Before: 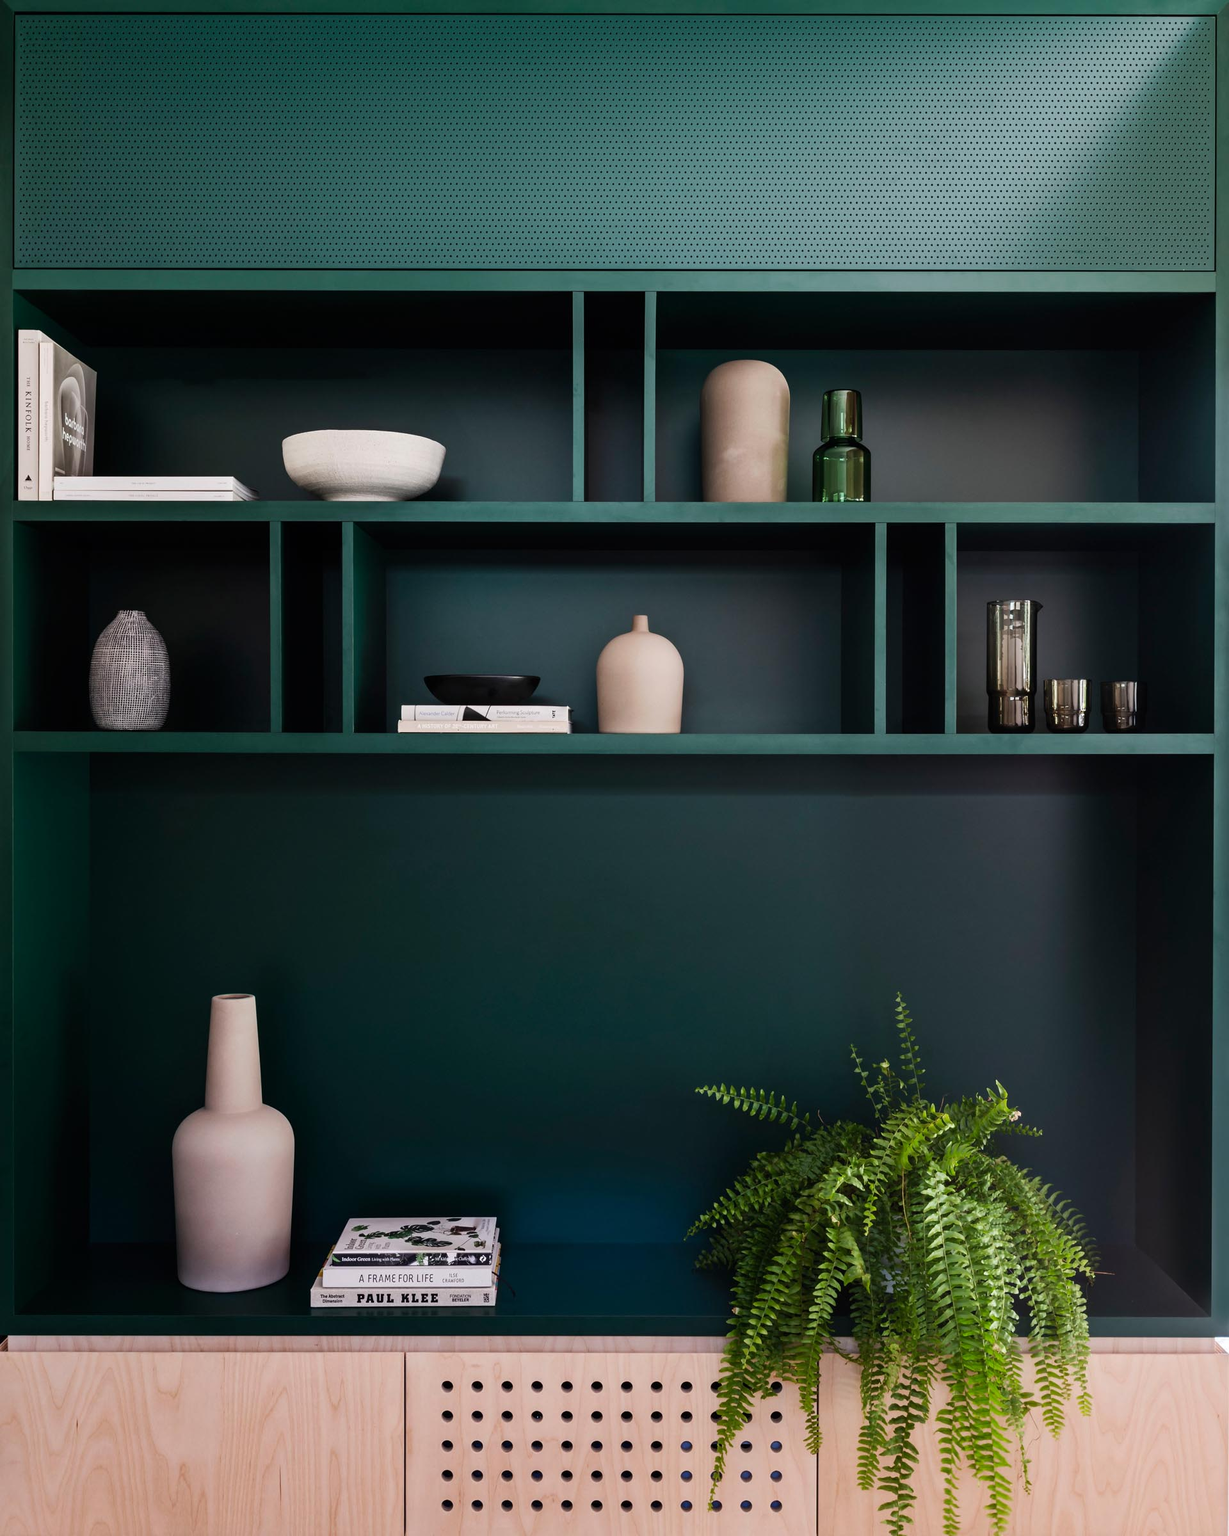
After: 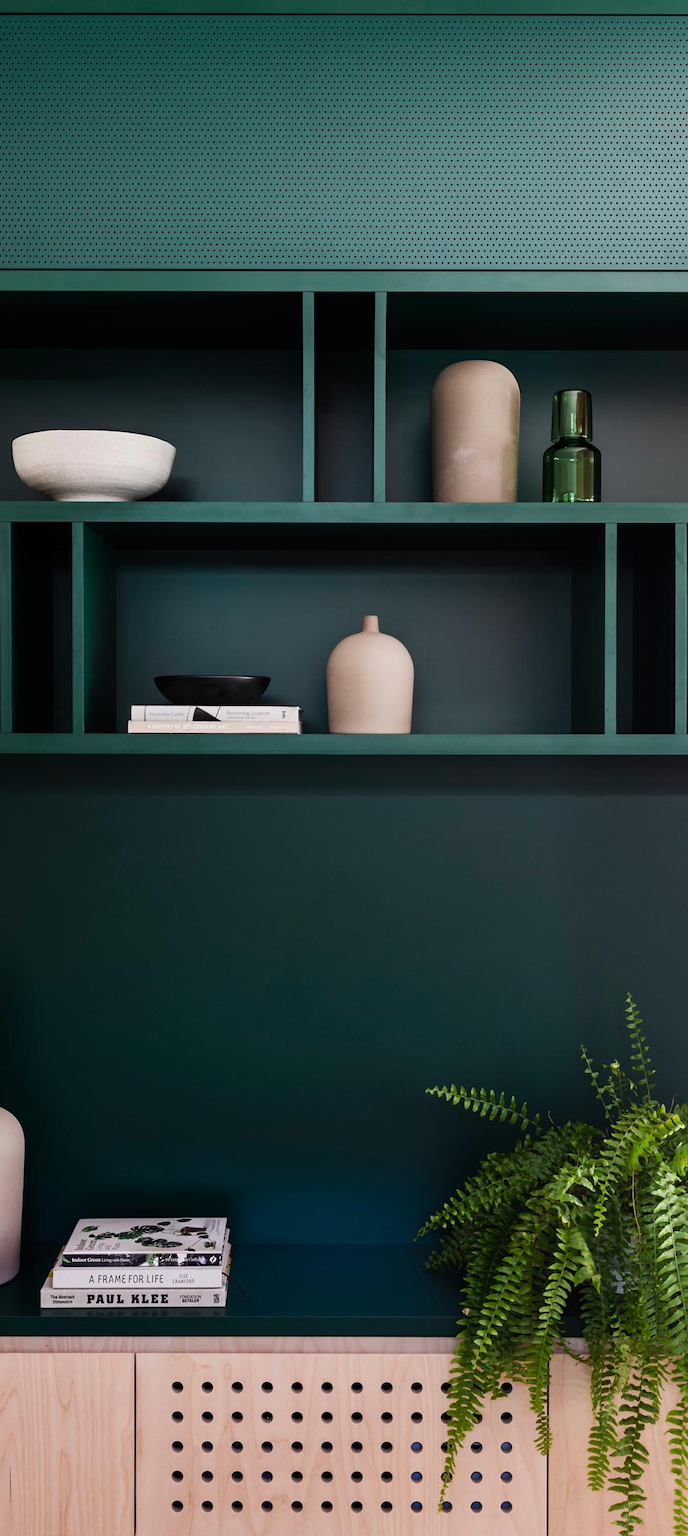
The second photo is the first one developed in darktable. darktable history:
crop: left 21.98%, right 22.024%, bottom 0.006%
